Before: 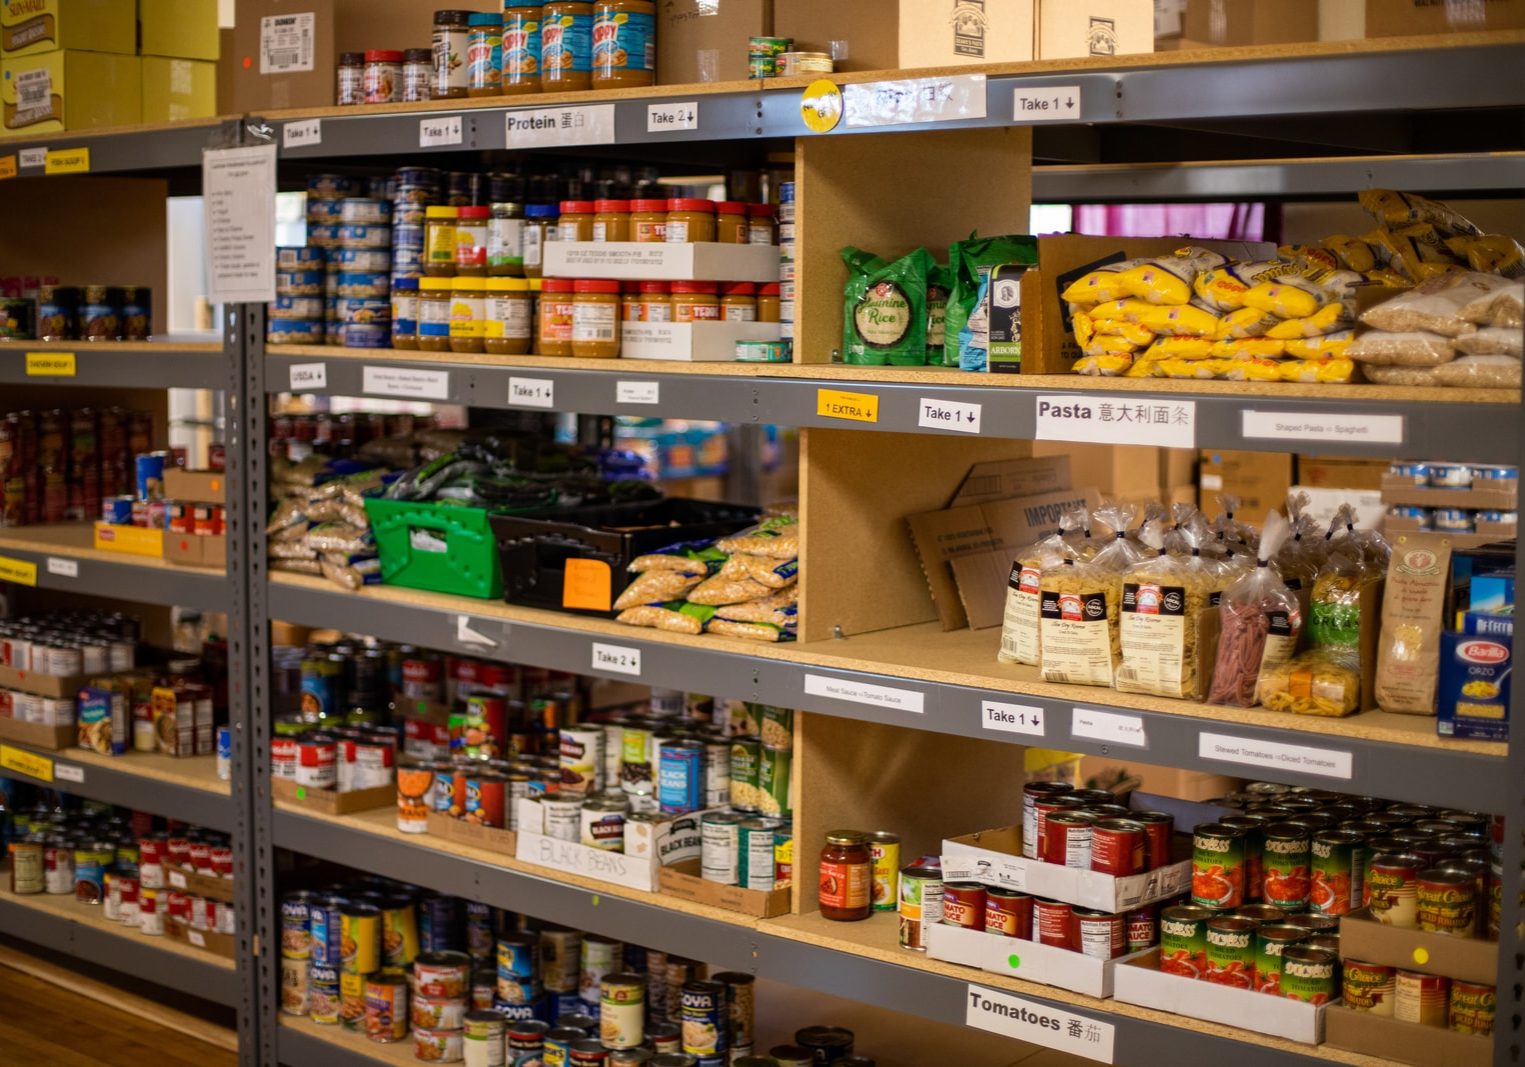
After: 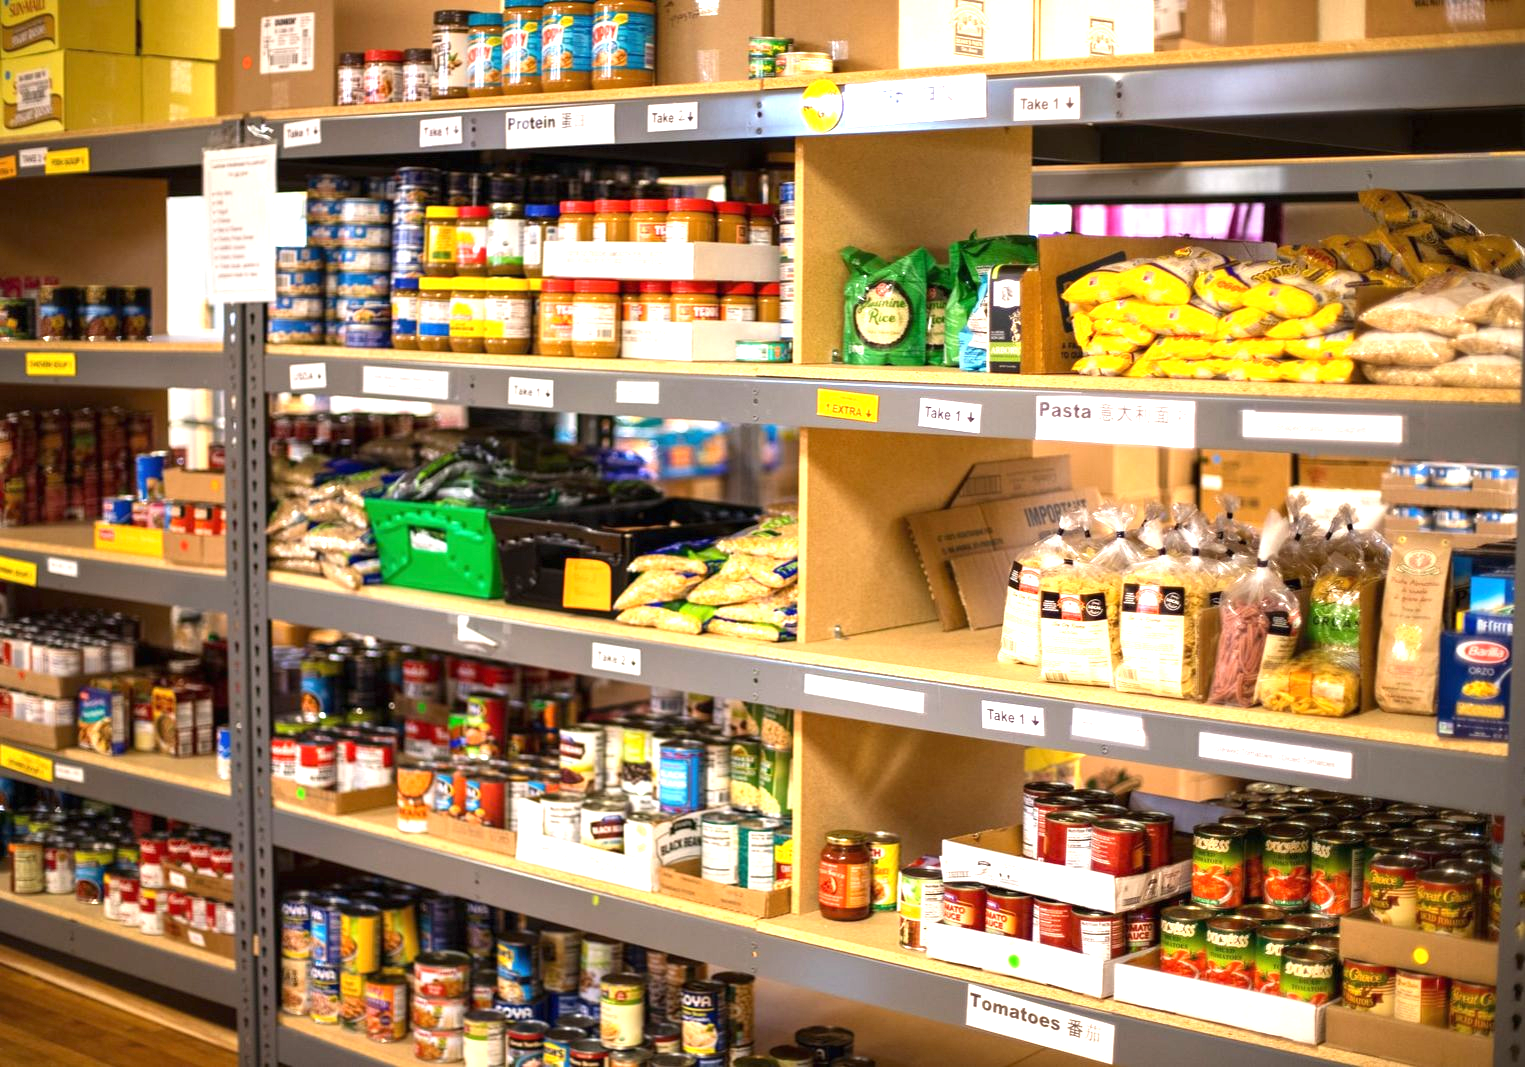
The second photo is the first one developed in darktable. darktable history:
exposure: black level correction 0, exposure 1.384 EV, compensate highlight preservation false
